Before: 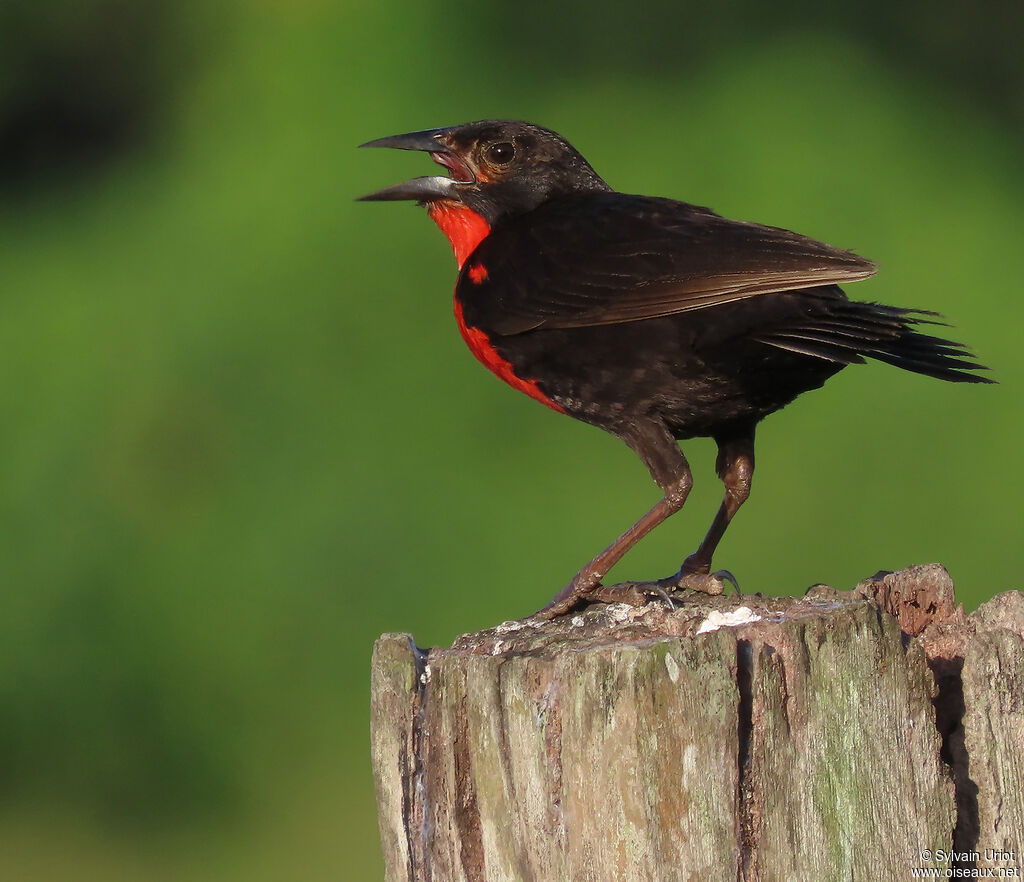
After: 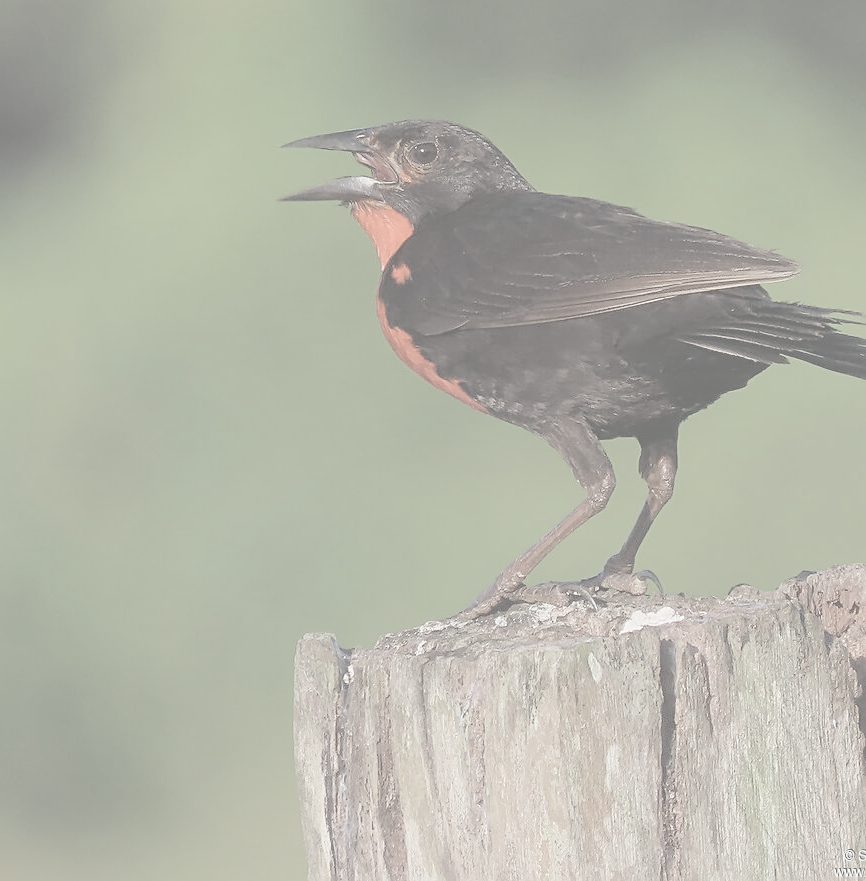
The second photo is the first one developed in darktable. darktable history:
sharpen: on, module defaults
contrast brightness saturation: contrast -0.328, brightness 0.759, saturation -0.764
crop: left 7.607%, right 7.799%
exposure: exposure 0.35 EV, compensate highlight preservation false
